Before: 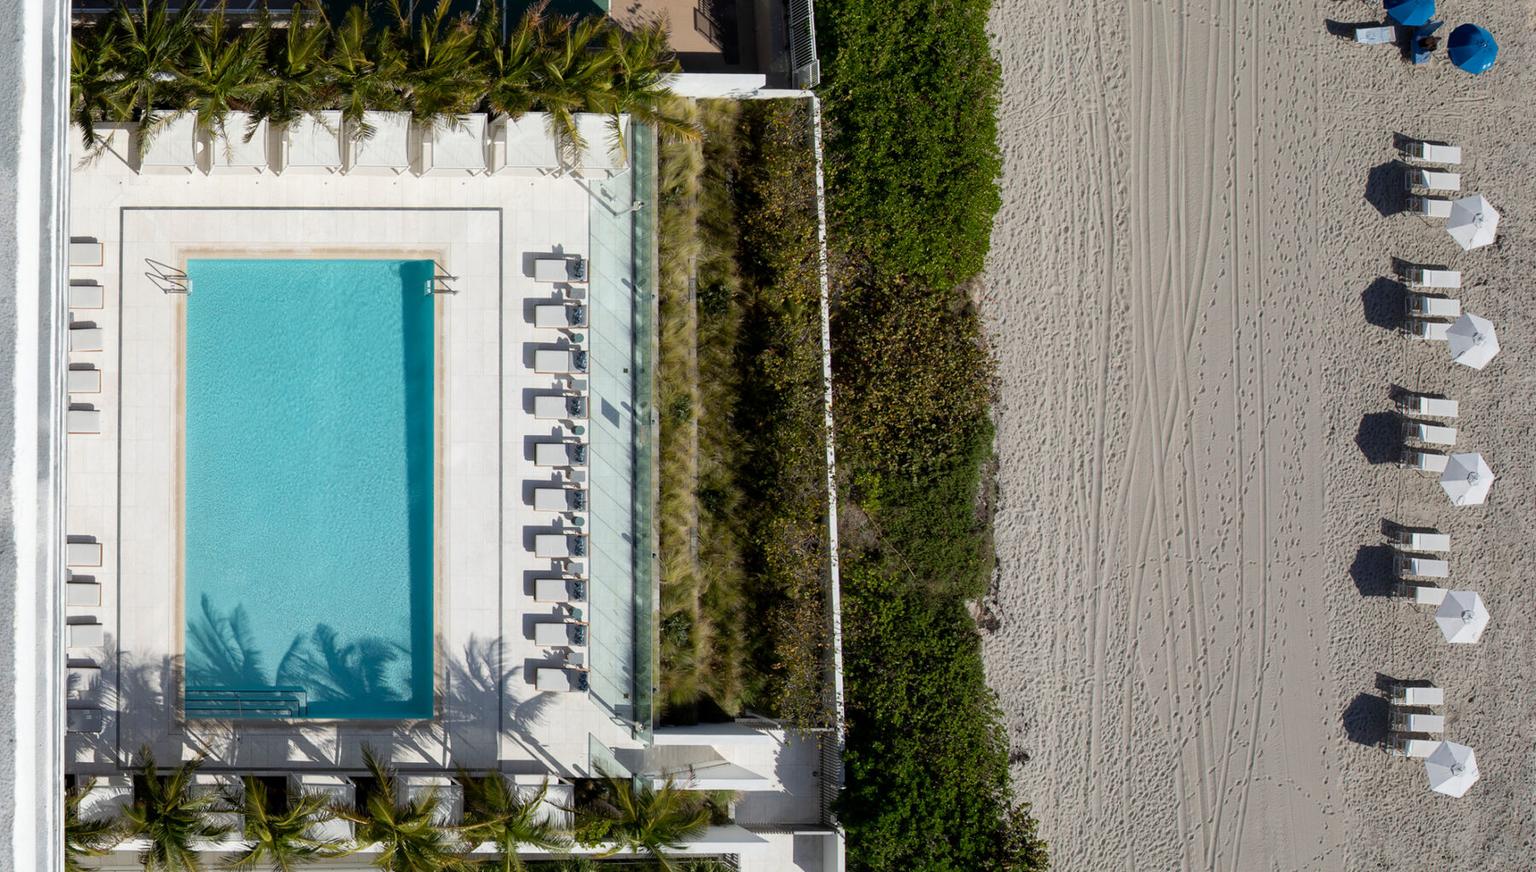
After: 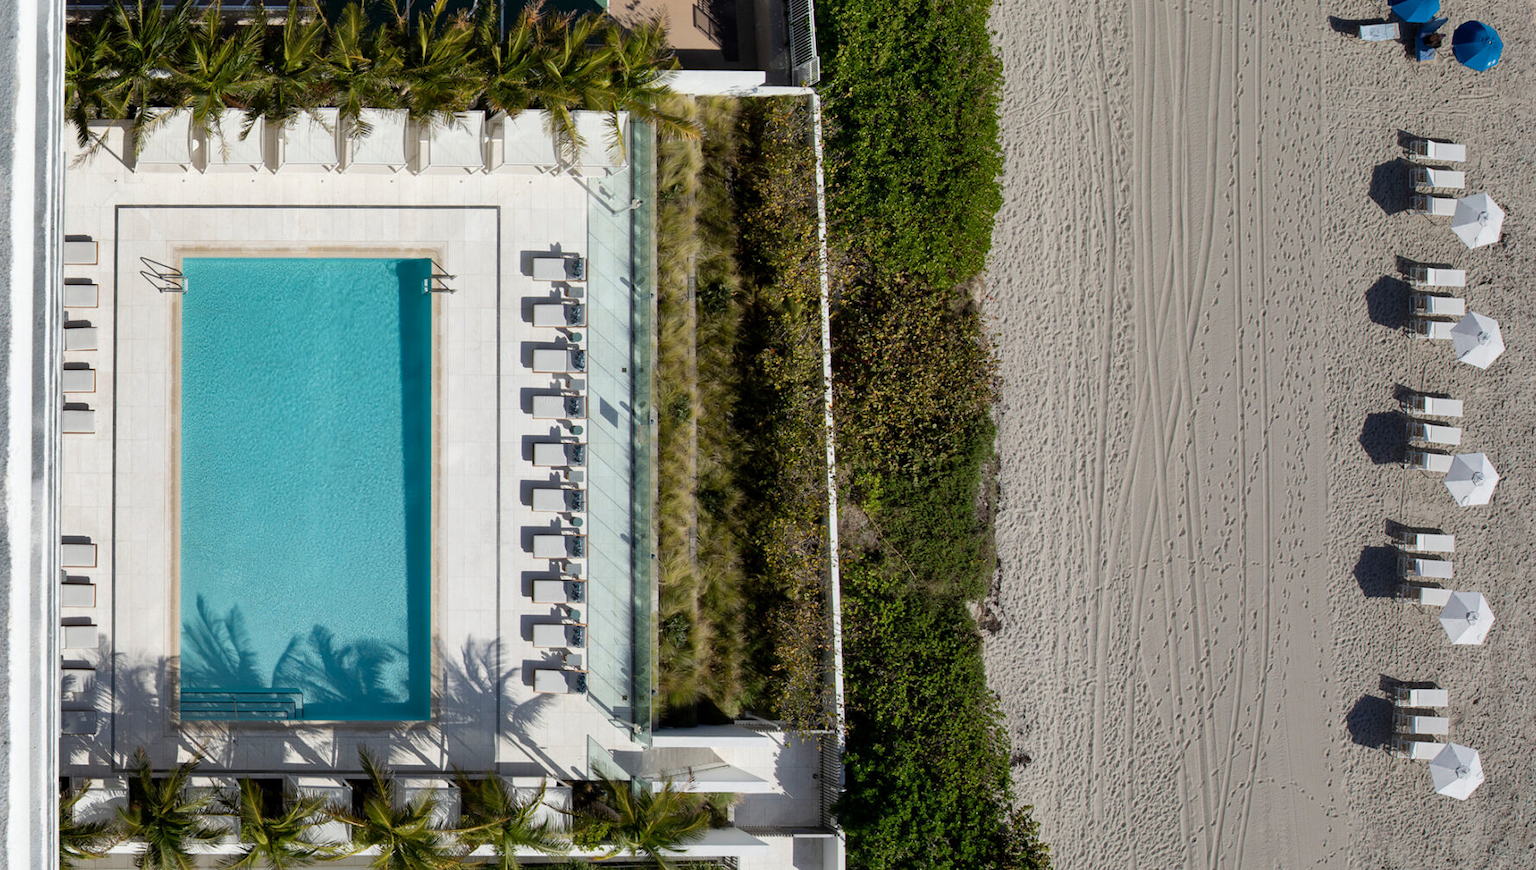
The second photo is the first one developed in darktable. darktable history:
shadows and highlights: soften with gaussian
crop: left 0.434%, top 0.485%, right 0.244%, bottom 0.386%
